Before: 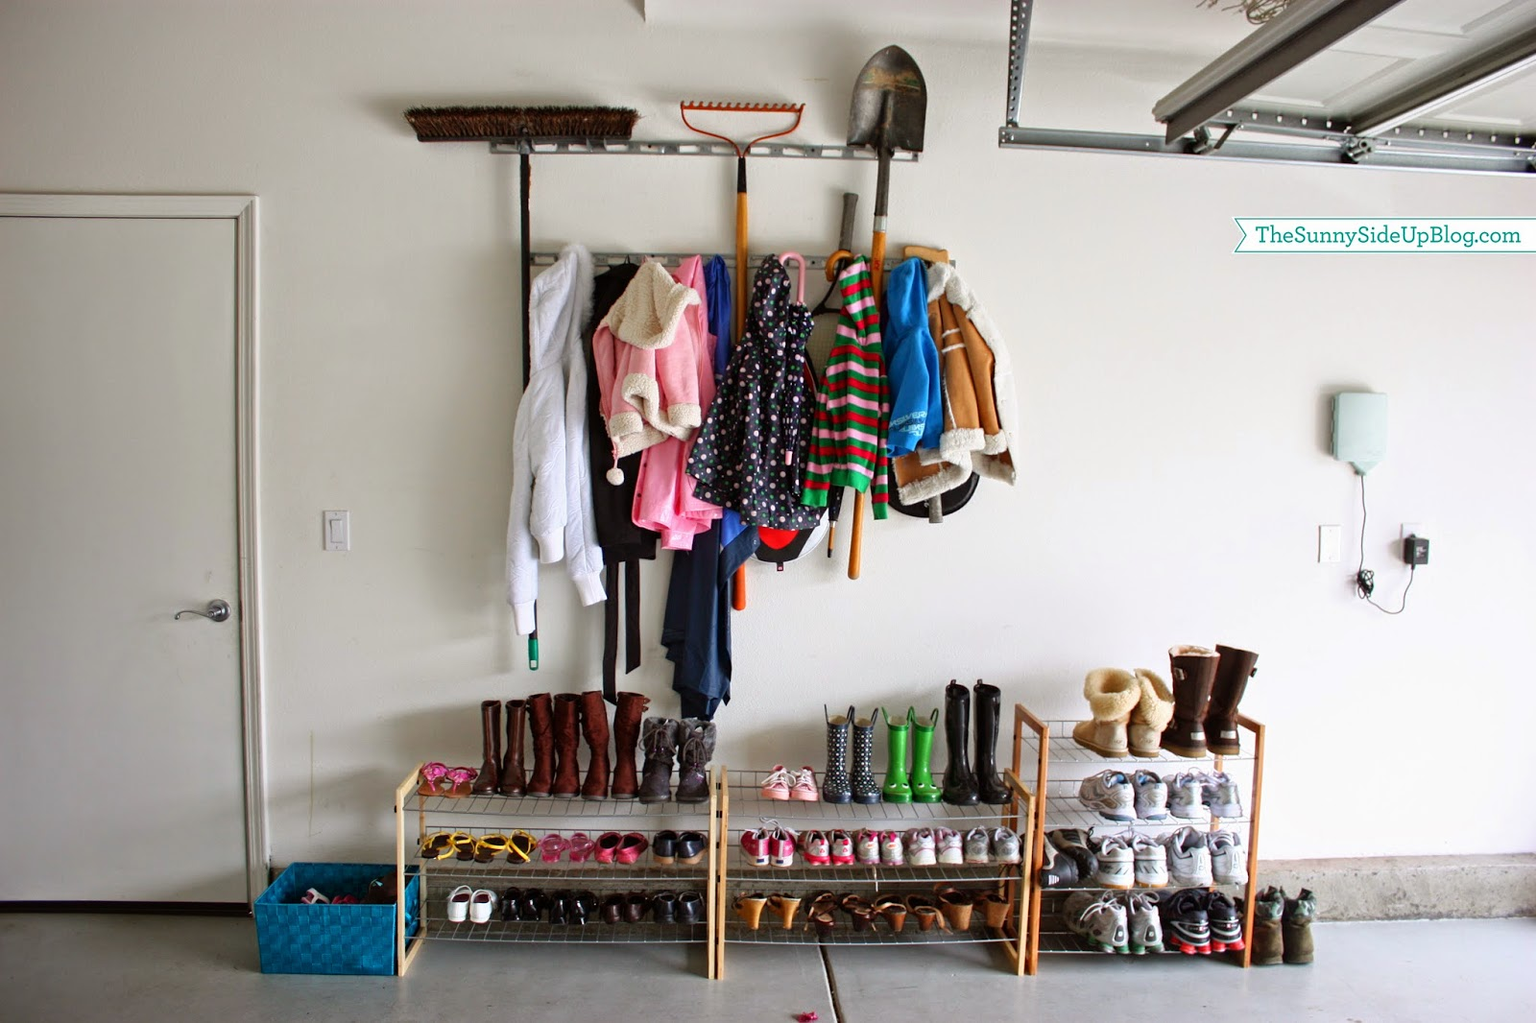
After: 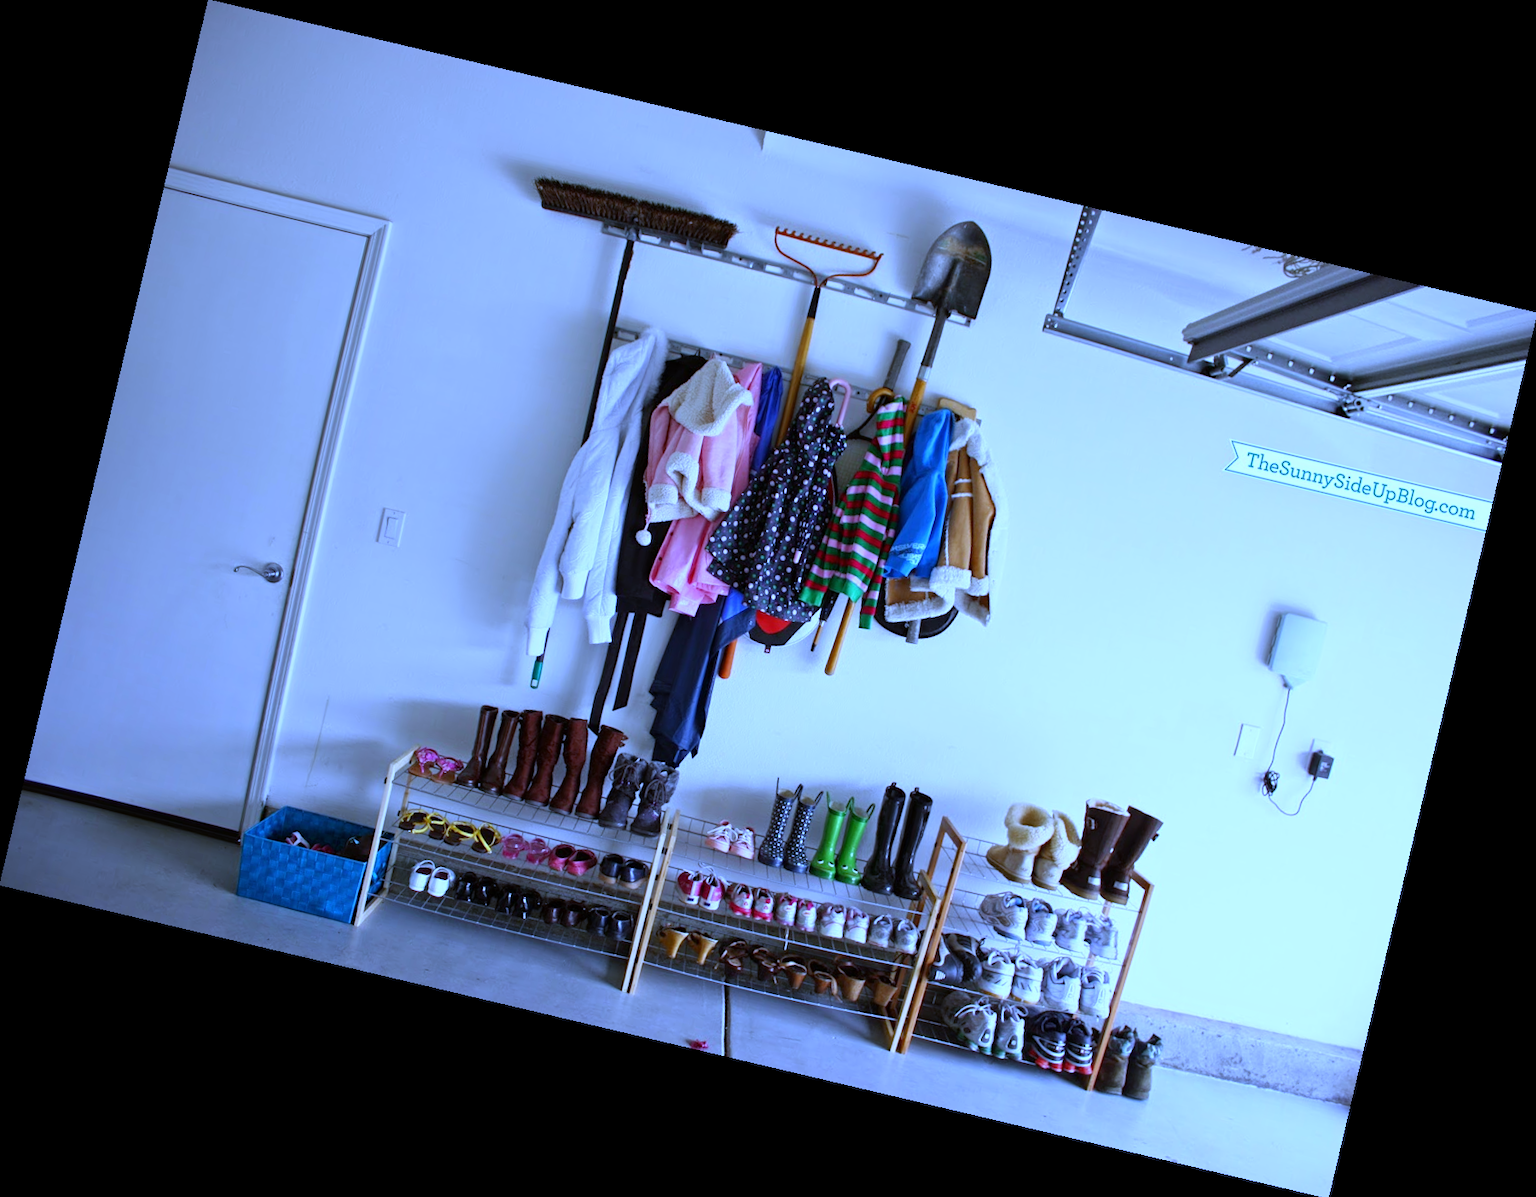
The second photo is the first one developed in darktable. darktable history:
white balance: red 0.766, blue 1.537
rotate and perspective: rotation 13.27°, automatic cropping off
